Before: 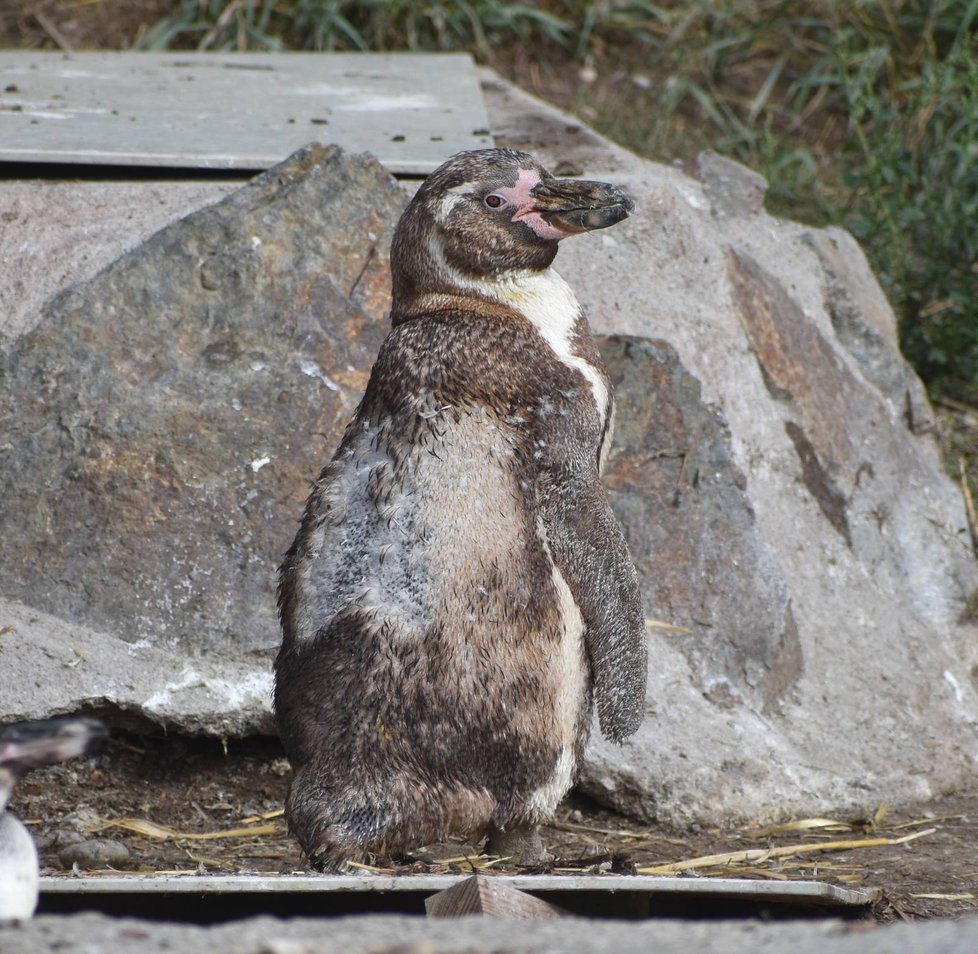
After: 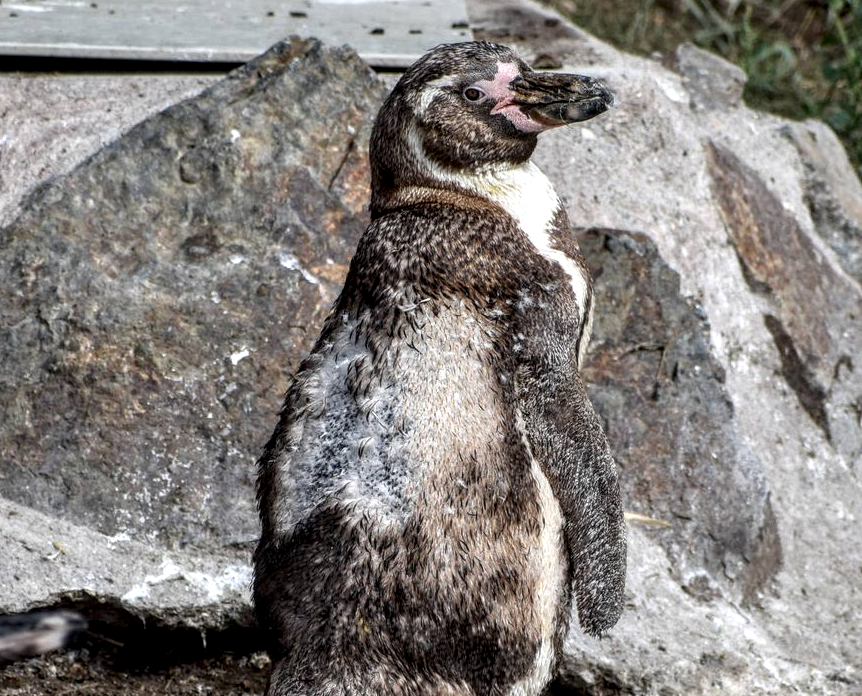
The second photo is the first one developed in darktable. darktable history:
crop and rotate: left 2.311%, top 11.237%, right 9.499%, bottom 15.779%
local contrast: highlights 17%, detail 187%
